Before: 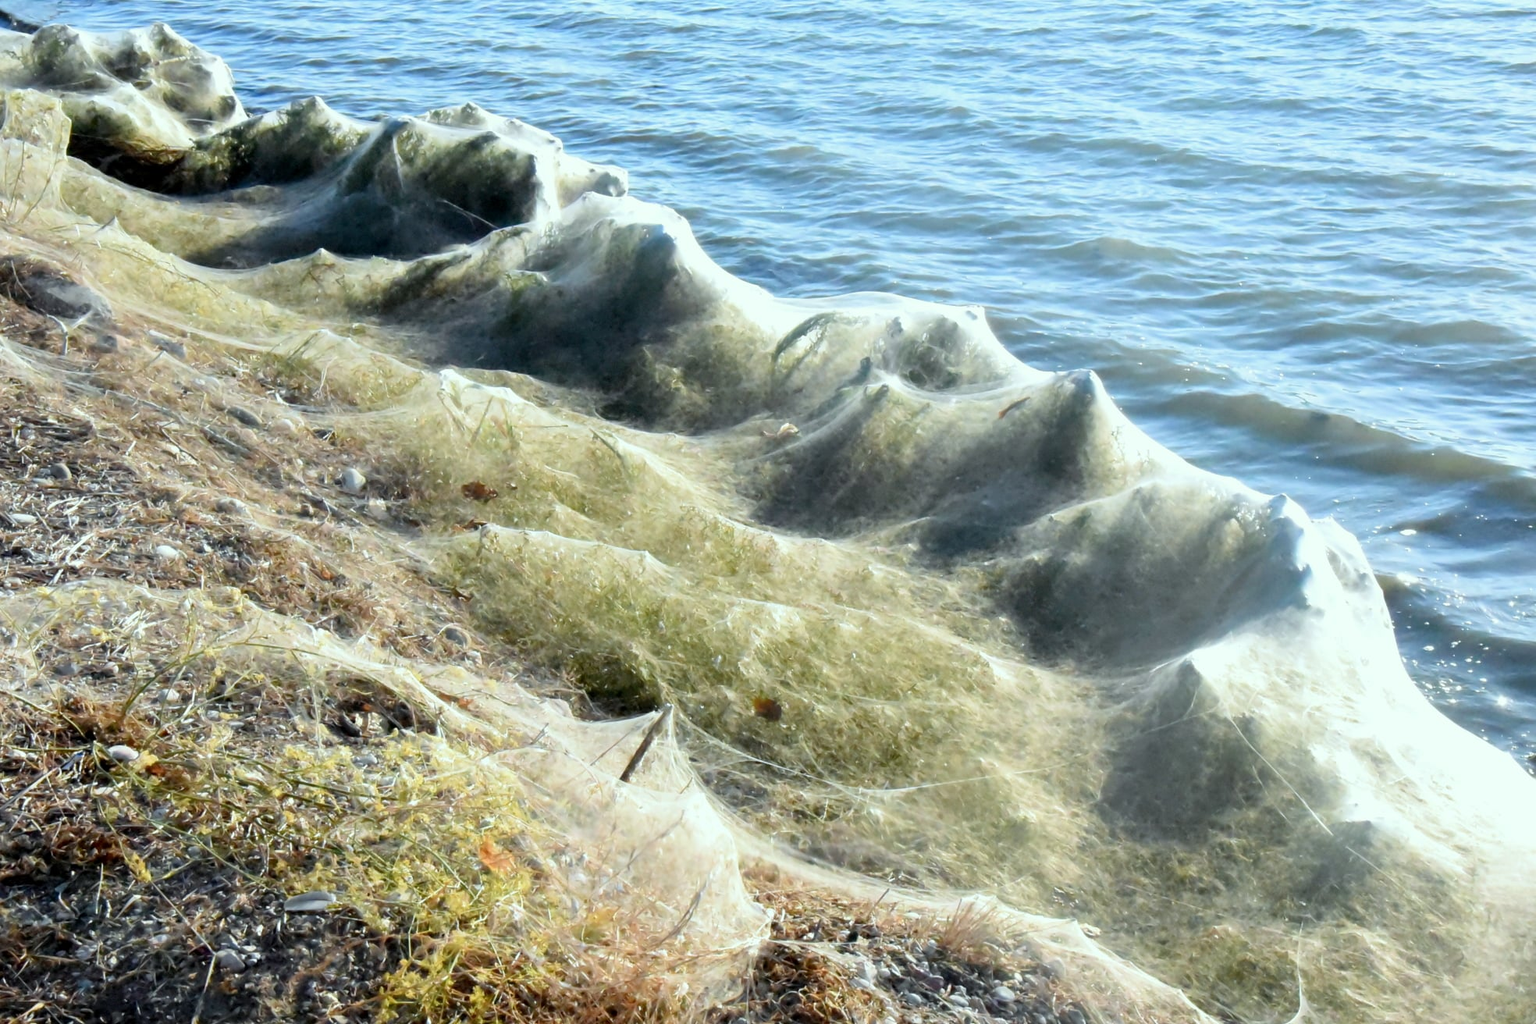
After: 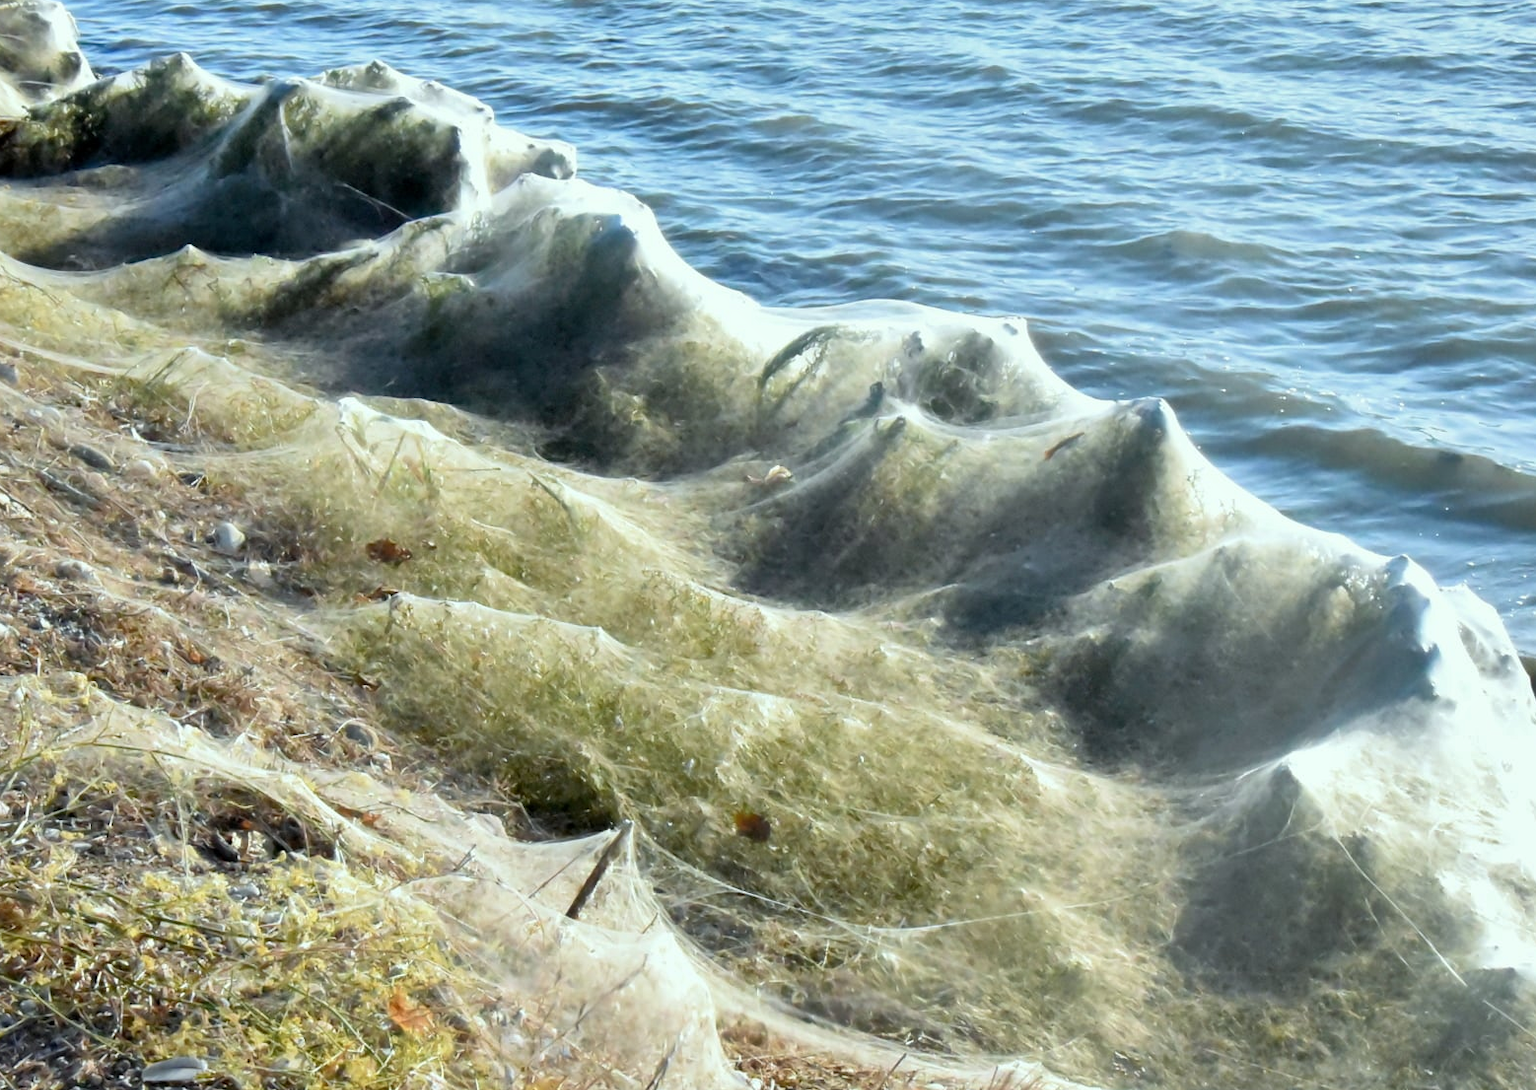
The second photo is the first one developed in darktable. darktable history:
shadows and highlights: highlights color adjustment 0%, low approximation 0.01, soften with gaussian
crop: left 11.225%, top 5.381%, right 9.565%, bottom 10.314%
